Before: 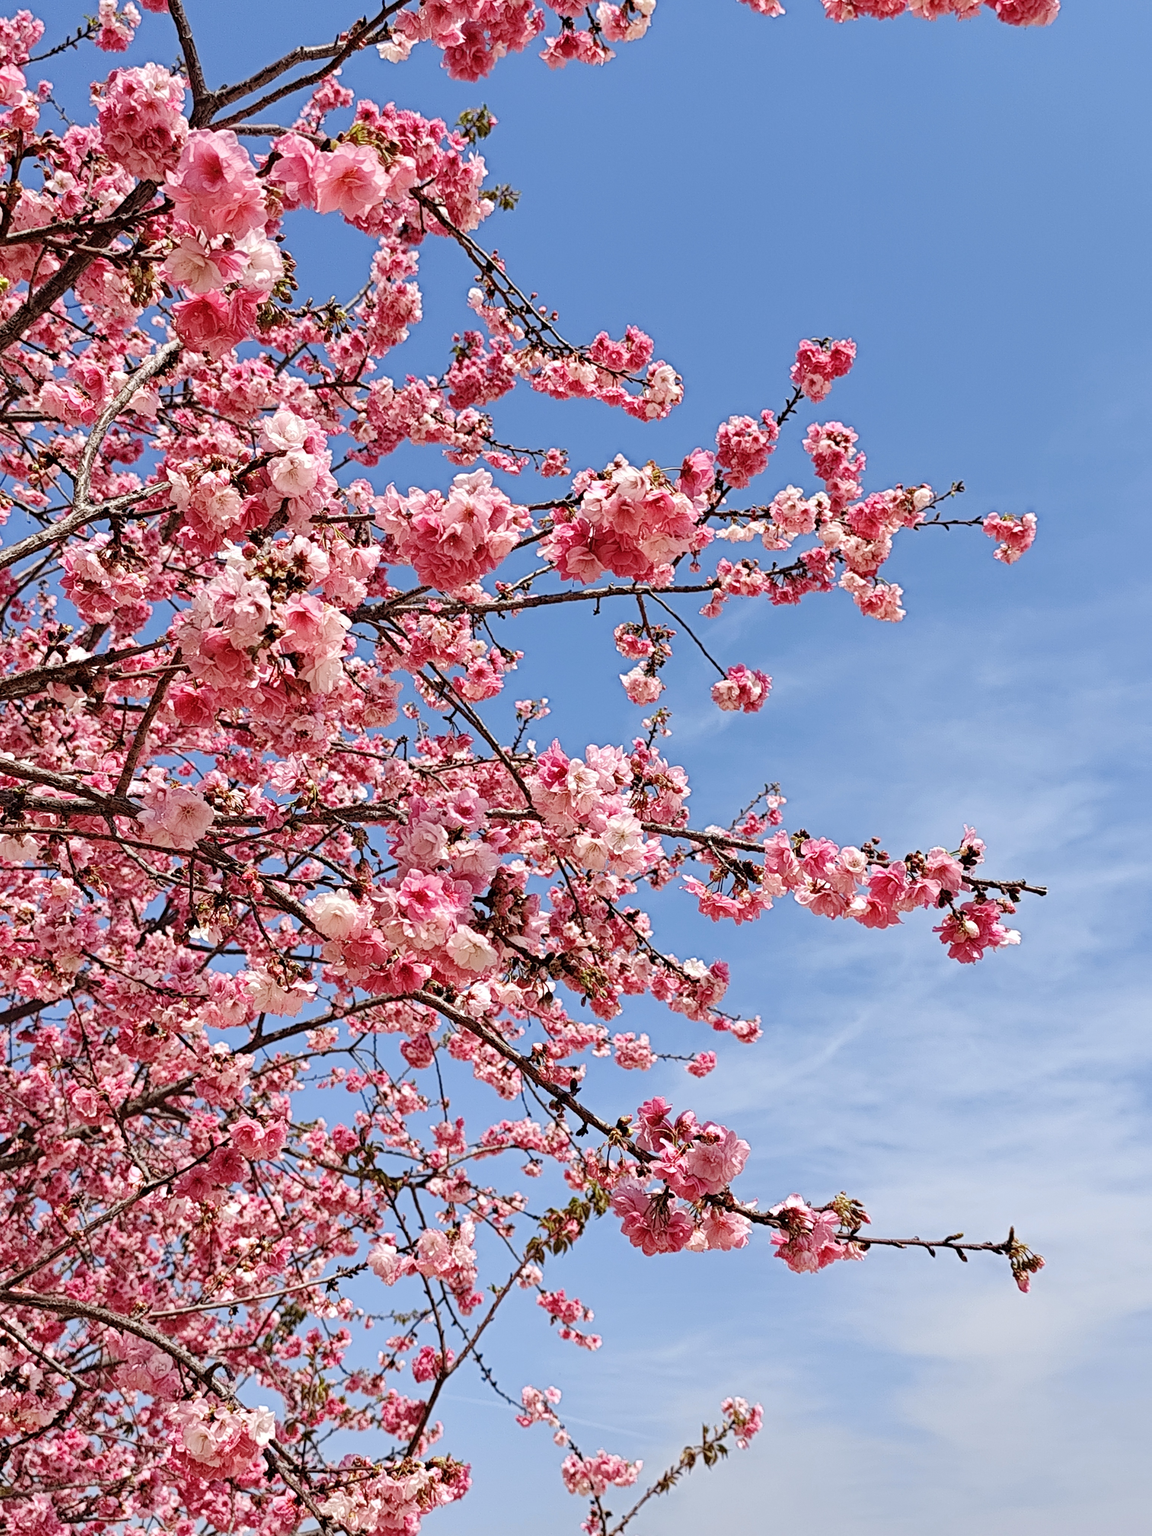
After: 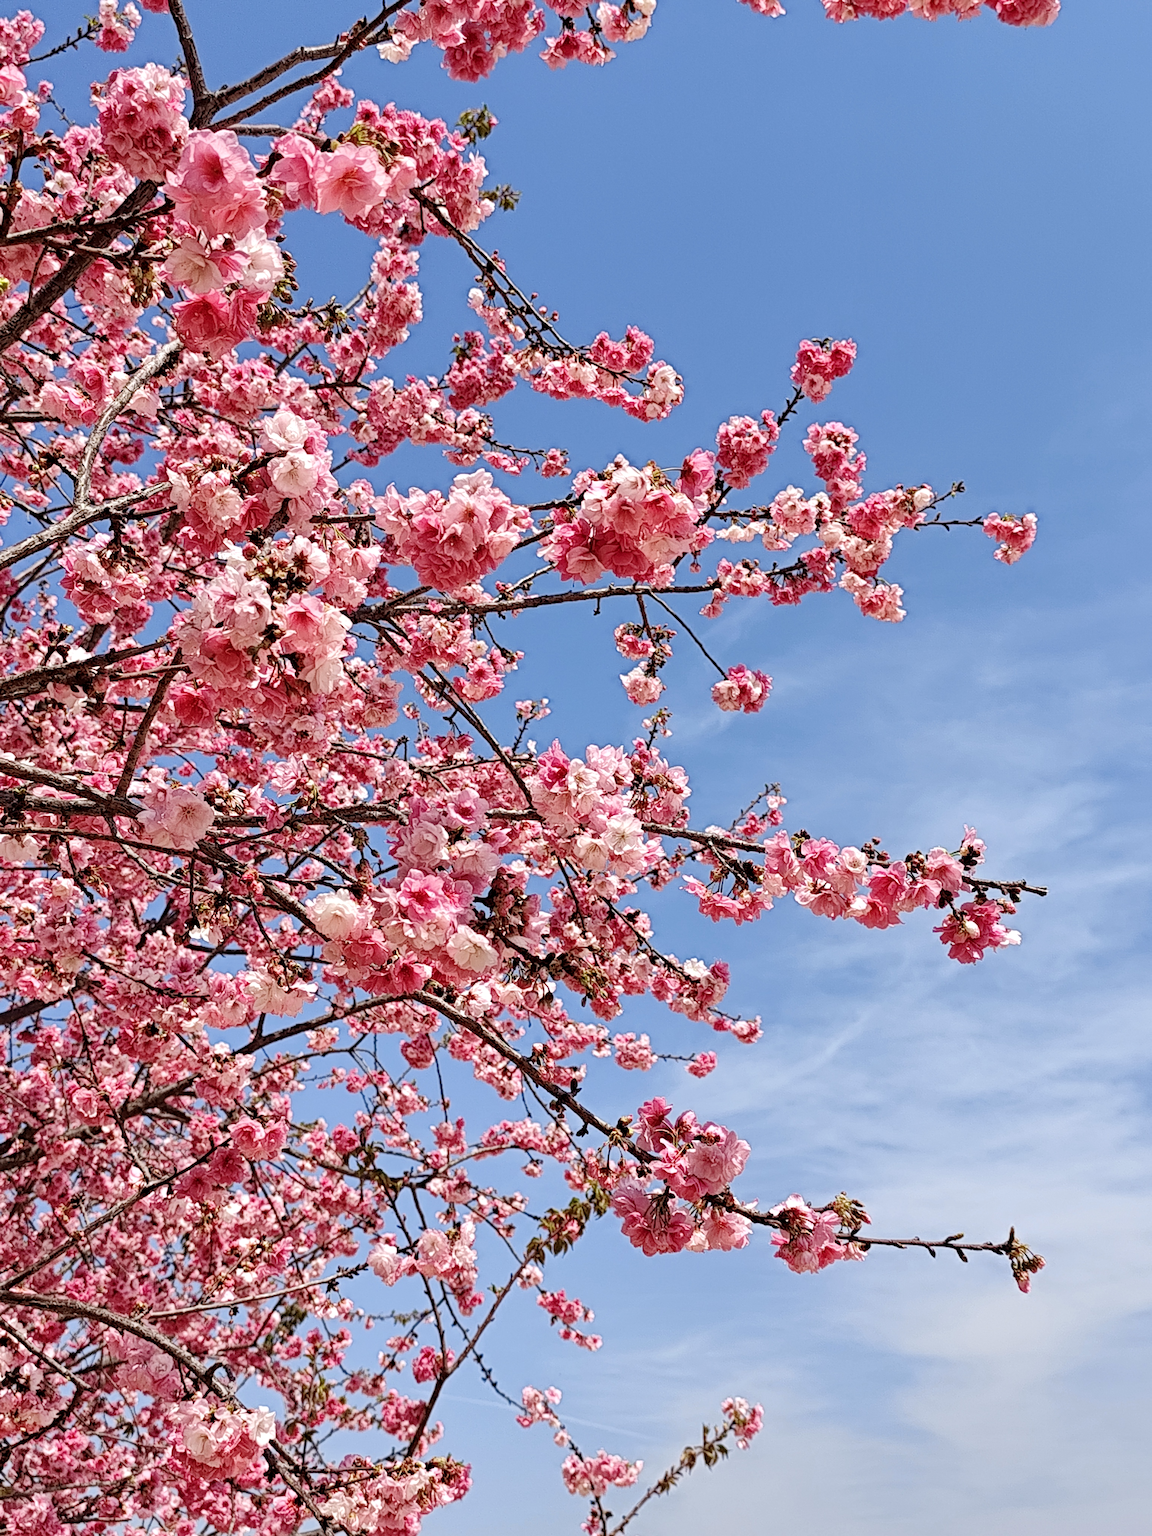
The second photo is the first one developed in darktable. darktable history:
local contrast: highlights 103%, shadows 99%, detail 119%, midtone range 0.2
